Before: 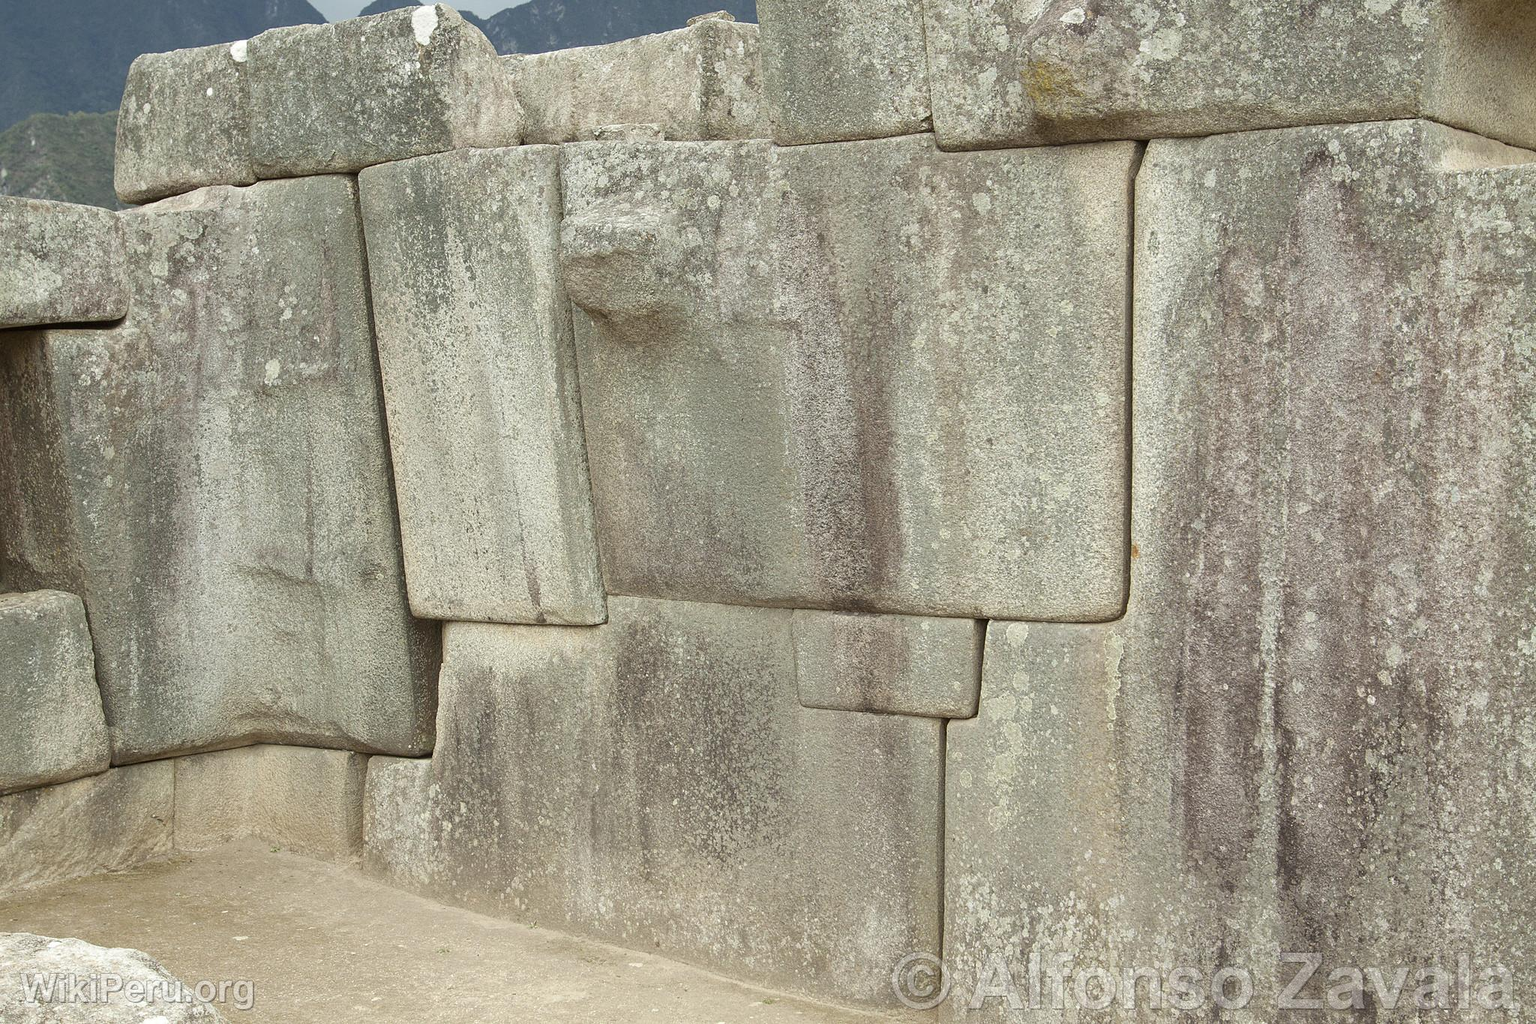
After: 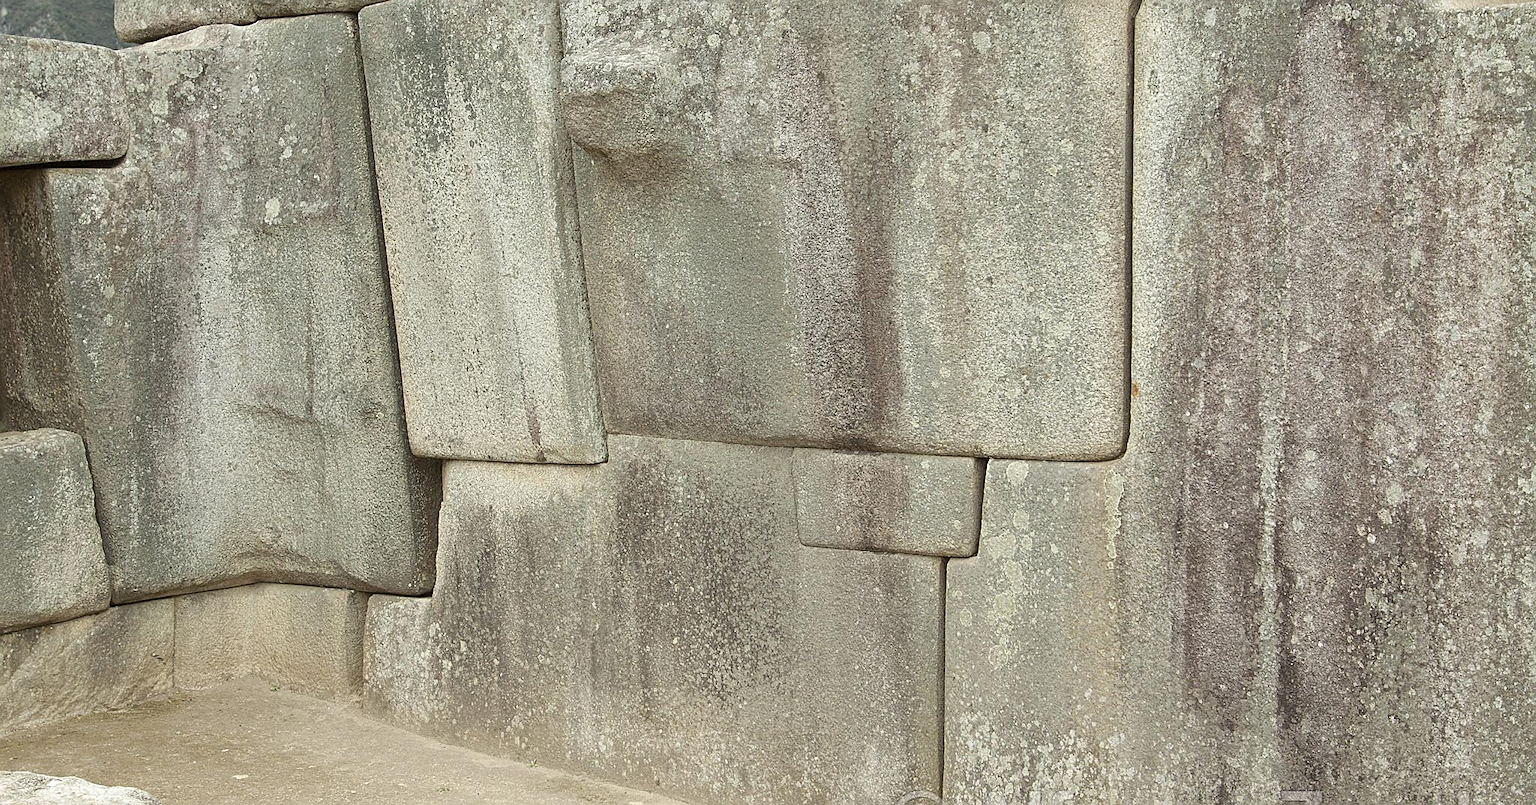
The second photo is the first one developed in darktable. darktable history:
sharpen: on, module defaults
crop and rotate: top 15.774%, bottom 5.506%
